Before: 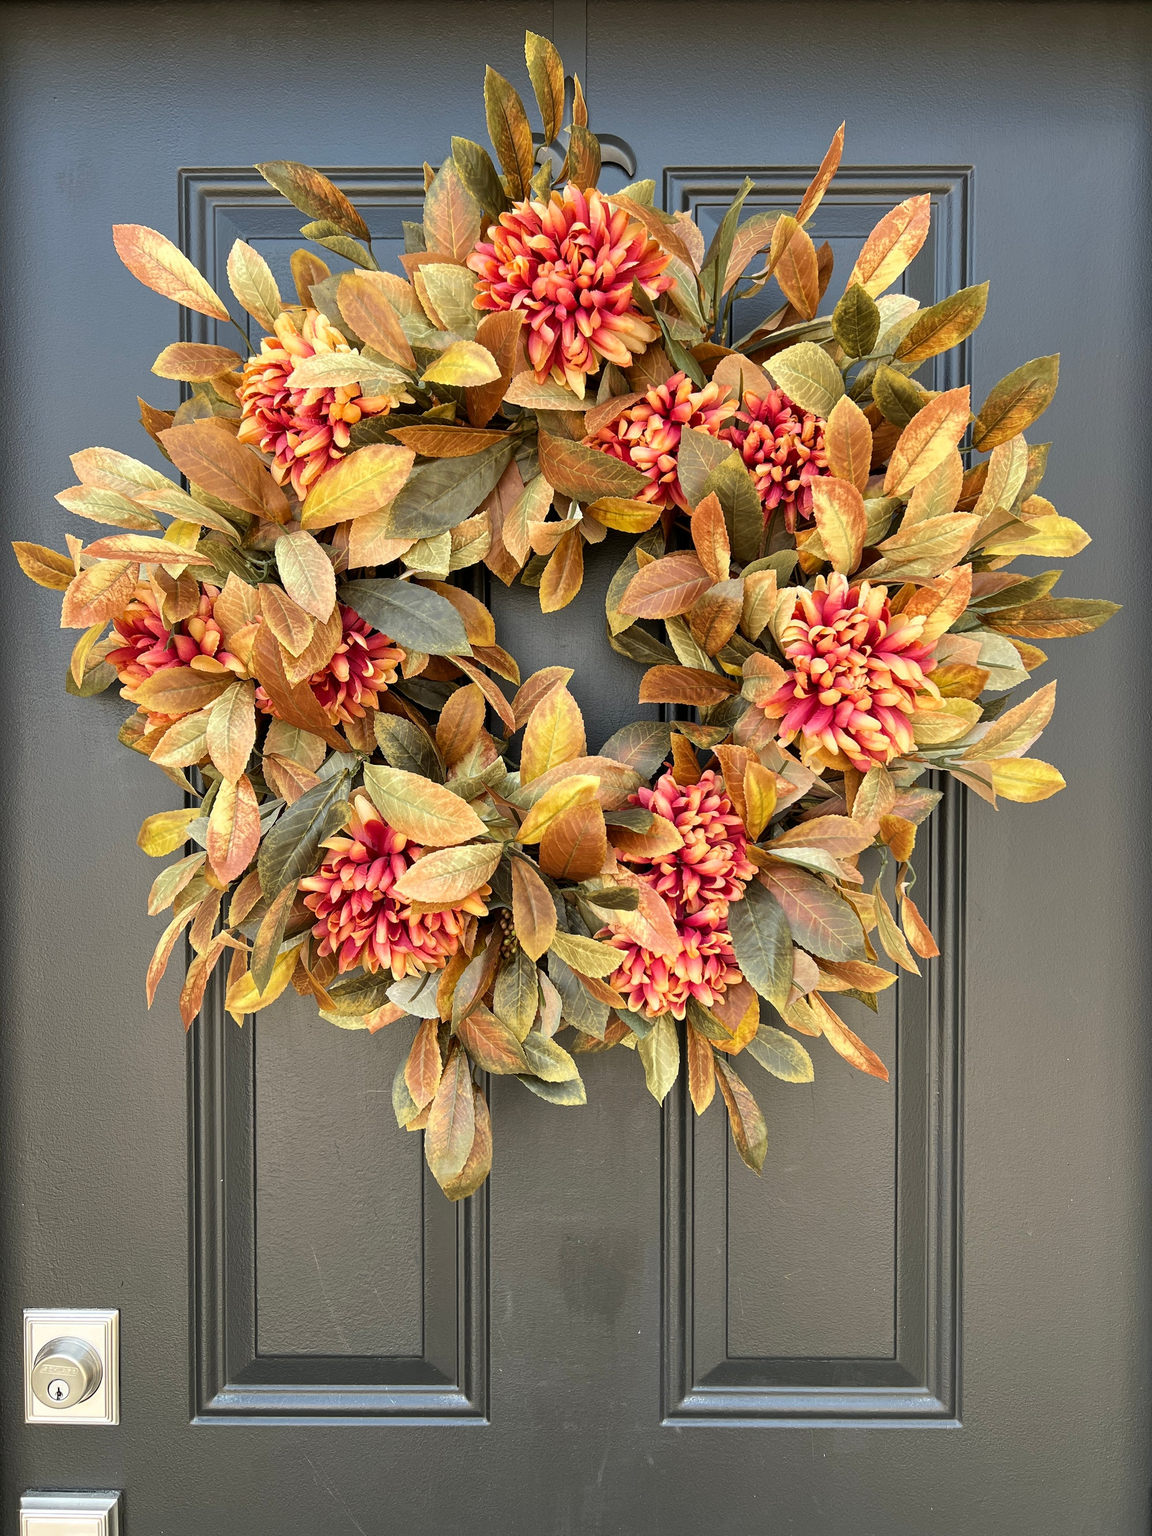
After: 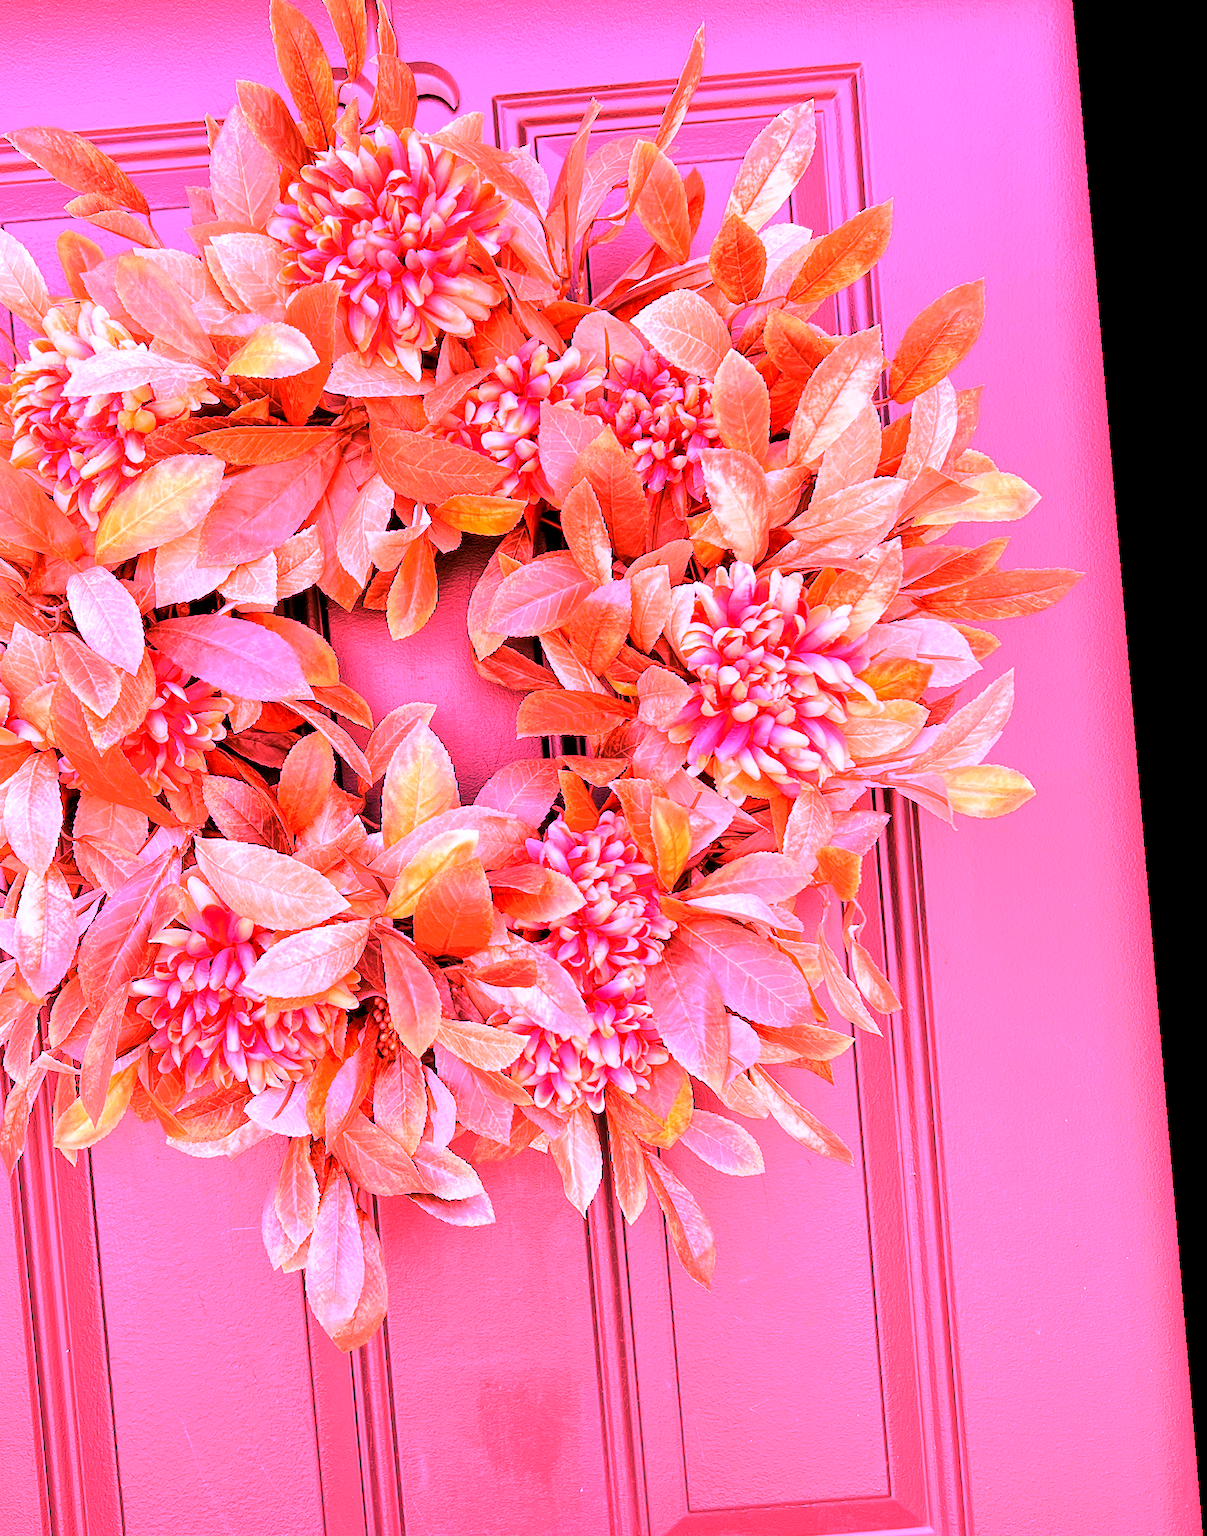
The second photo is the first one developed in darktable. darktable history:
rotate and perspective: rotation -4.86°, automatic cropping off
color correction: highlights a* -0.137, highlights b* 0.137
local contrast: highlights 100%, shadows 100%, detail 131%, midtone range 0.2
crop and rotate: left 20.74%, top 7.912%, right 0.375%, bottom 13.378%
white balance: red 4.26, blue 1.802
